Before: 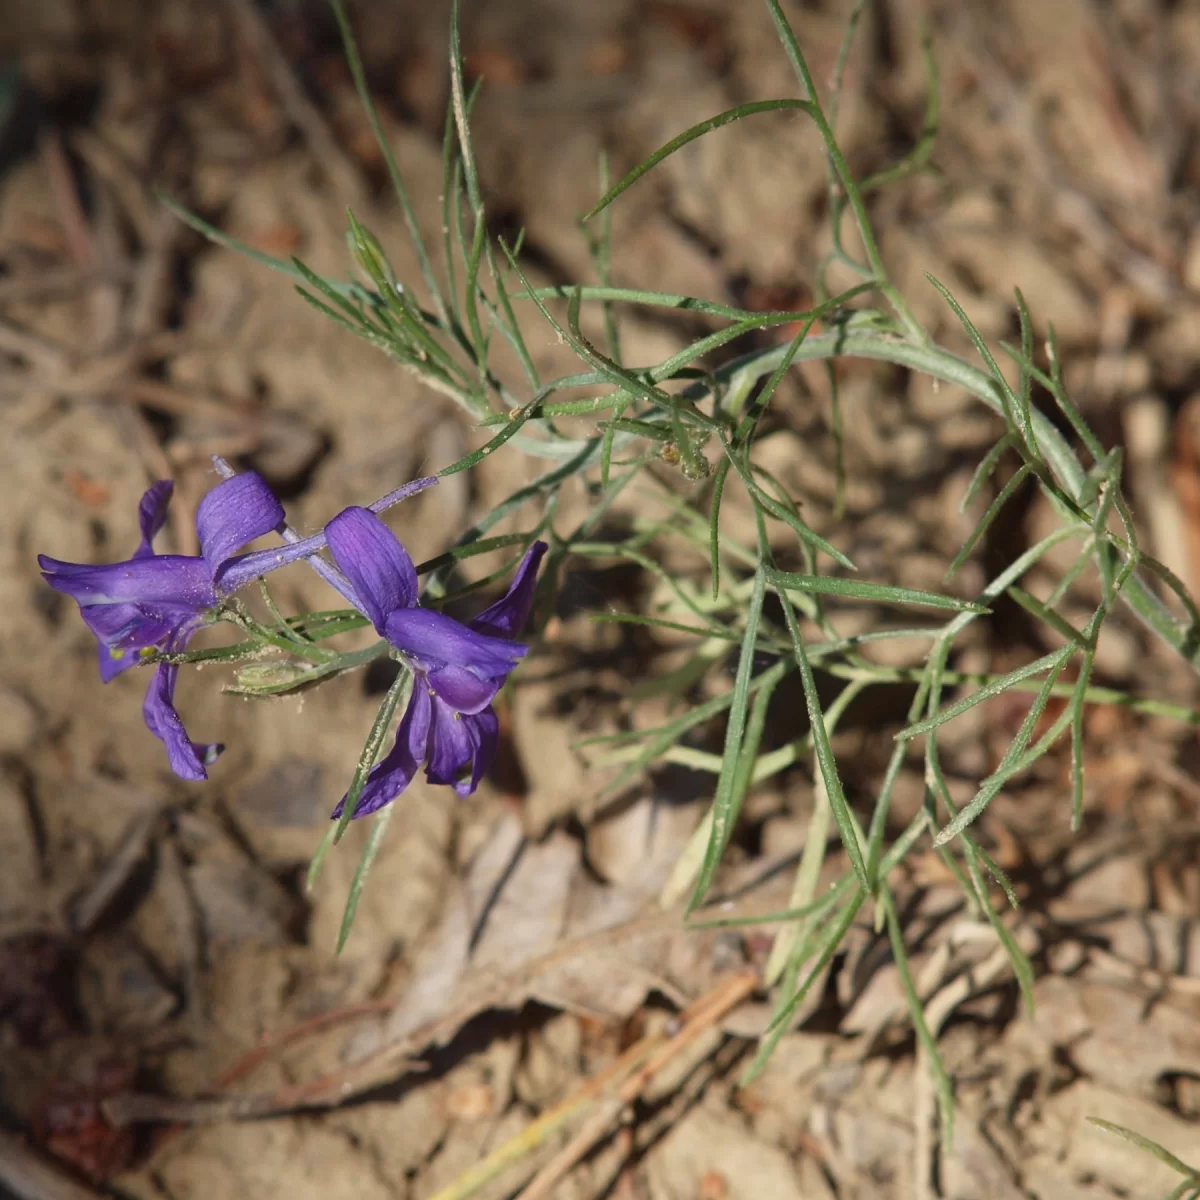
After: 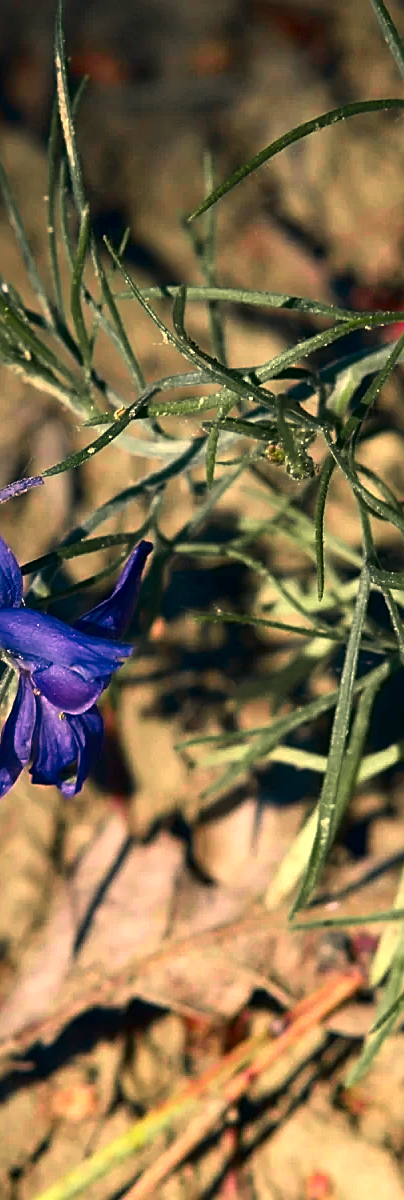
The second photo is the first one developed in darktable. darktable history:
crop: left 32.946%, right 33.33%
sharpen: amount 0.74
contrast brightness saturation: contrast 0.132, brightness -0.227, saturation 0.135
exposure: black level correction 0.004, exposure 0.382 EV, compensate highlight preservation false
color correction: highlights a* 10.35, highlights b* 14.77, shadows a* -10.15, shadows b* -14.98
color zones: curves: ch0 [(0, 0.533) (0.126, 0.533) (0.234, 0.533) (0.368, 0.357) (0.5, 0.5) (0.625, 0.5) (0.74, 0.637) (0.875, 0.5)]; ch1 [(0.004, 0.708) (0.129, 0.662) (0.25, 0.5) (0.375, 0.331) (0.496, 0.396) (0.625, 0.649) (0.739, 0.26) (0.875, 0.5) (1, 0.478)]; ch2 [(0, 0.409) (0.132, 0.403) (0.236, 0.558) (0.379, 0.448) (0.5, 0.5) (0.625, 0.5) (0.691, 0.39) (0.875, 0.5)]
